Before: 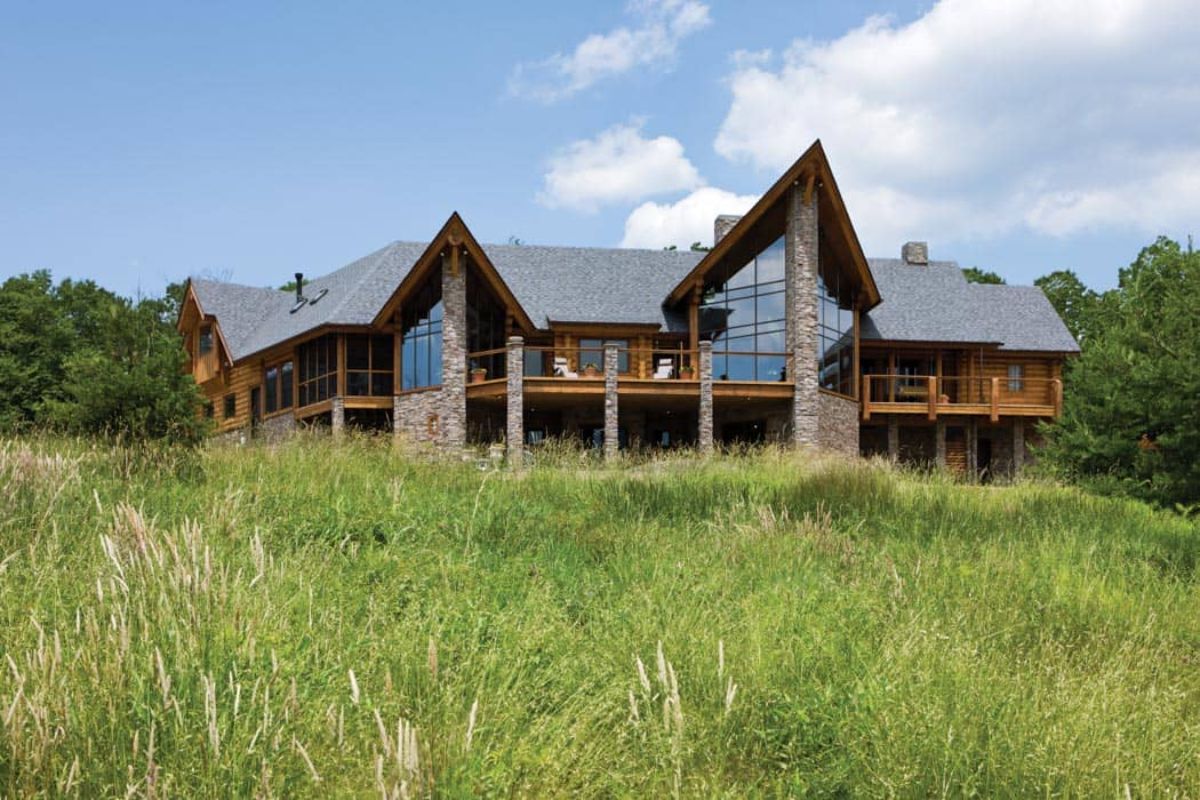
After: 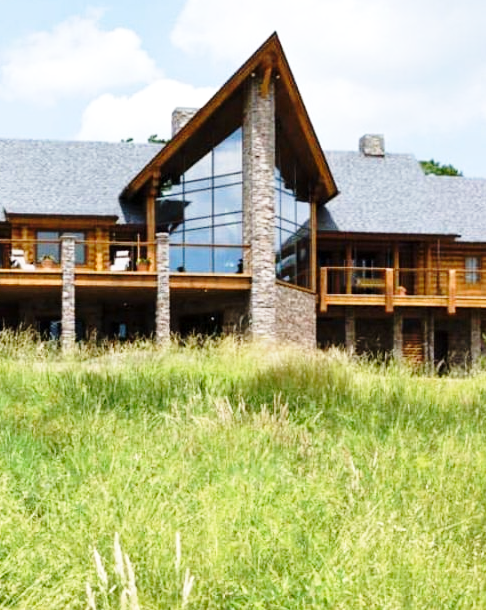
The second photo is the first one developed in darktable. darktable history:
exposure: exposure 0.201 EV, compensate highlight preservation false
crop: left 45.253%, top 13.502%, right 14.181%, bottom 10.147%
base curve: curves: ch0 [(0, 0) (0.028, 0.03) (0.121, 0.232) (0.46, 0.748) (0.859, 0.968) (1, 1)], preserve colors none
